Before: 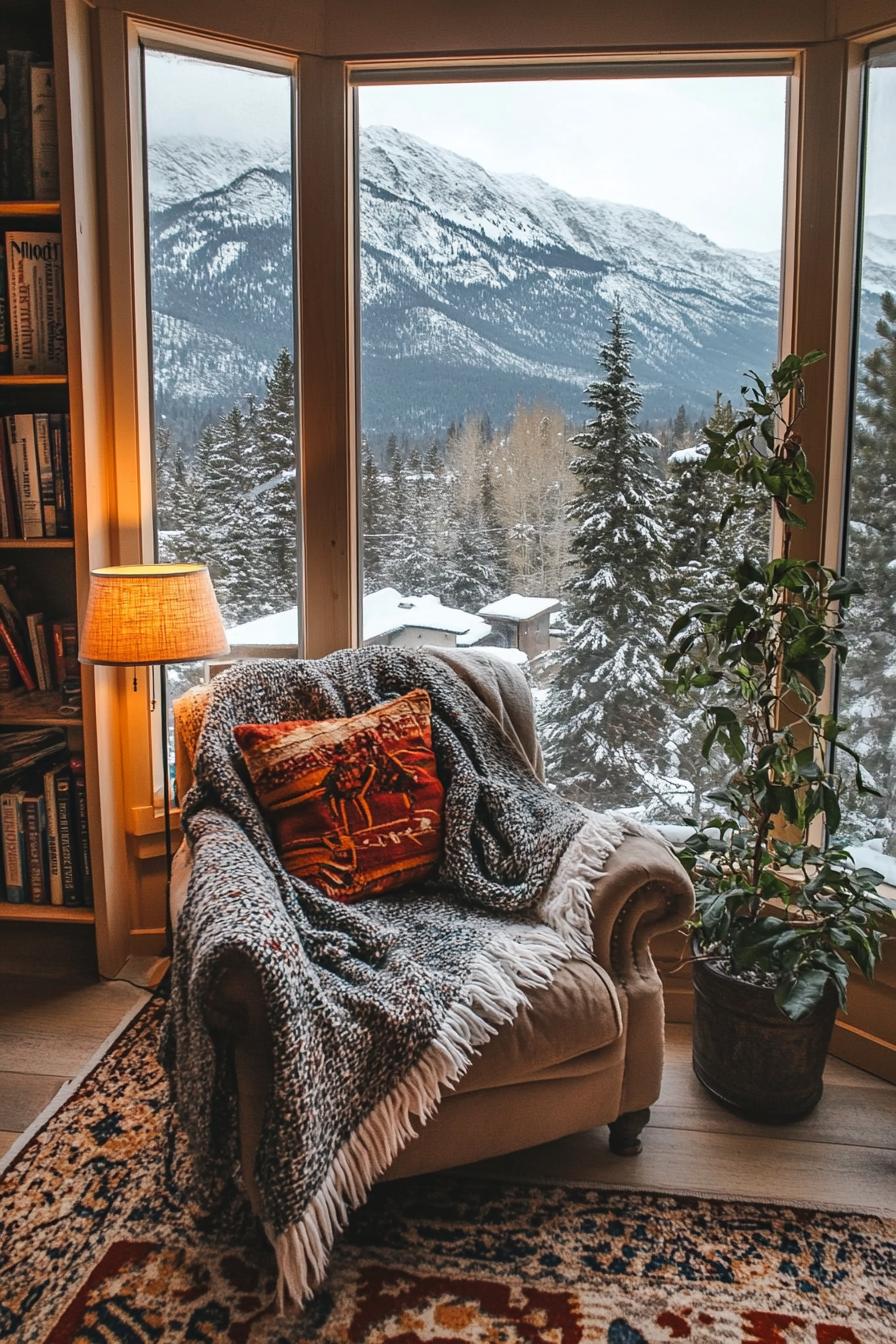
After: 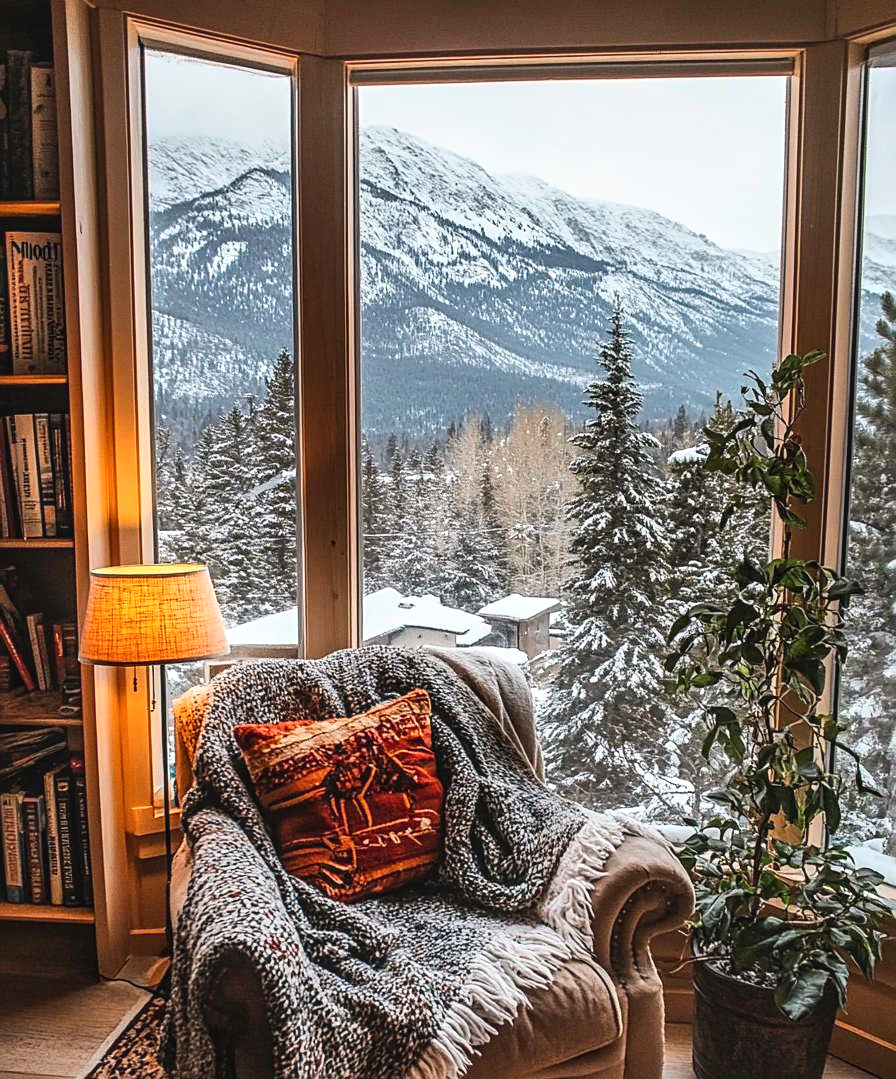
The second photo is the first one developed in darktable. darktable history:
contrast brightness saturation: contrast 0.198, brightness 0.15, saturation 0.14
local contrast: on, module defaults
crop: bottom 19.698%
color balance rgb: power › chroma 0.289%, power › hue 24.09°, global offset › luminance 0.478%, perceptual saturation grading › global saturation 0.111%, global vibrance 11.429%, contrast 4.968%
exposure: black level correction 0.006, exposure -0.222 EV, compensate highlight preservation false
sharpen: on, module defaults
